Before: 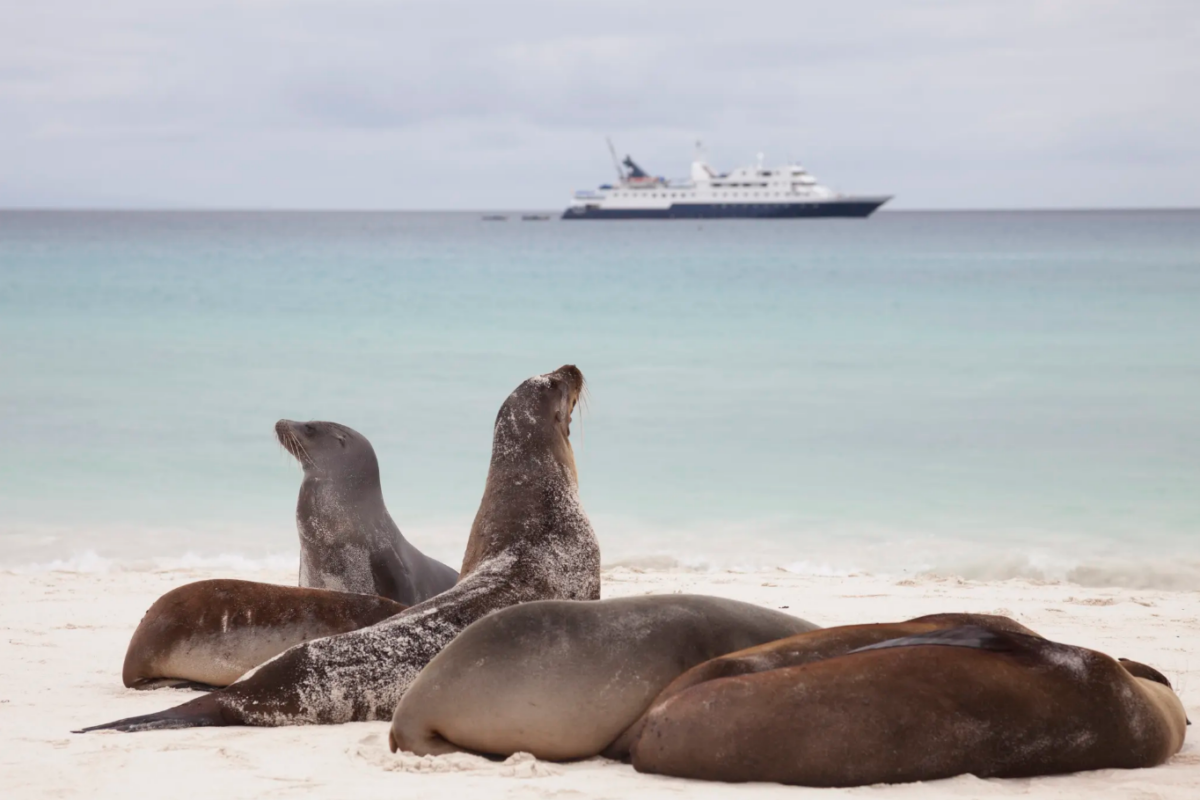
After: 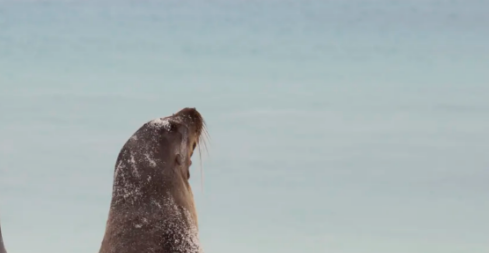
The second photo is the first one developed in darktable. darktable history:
exposure: black level correction 0.001, exposure -0.202 EV, compensate exposure bias true, compensate highlight preservation false
crop: left 31.687%, top 32.241%, right 27.514%, bottom 36.107%
